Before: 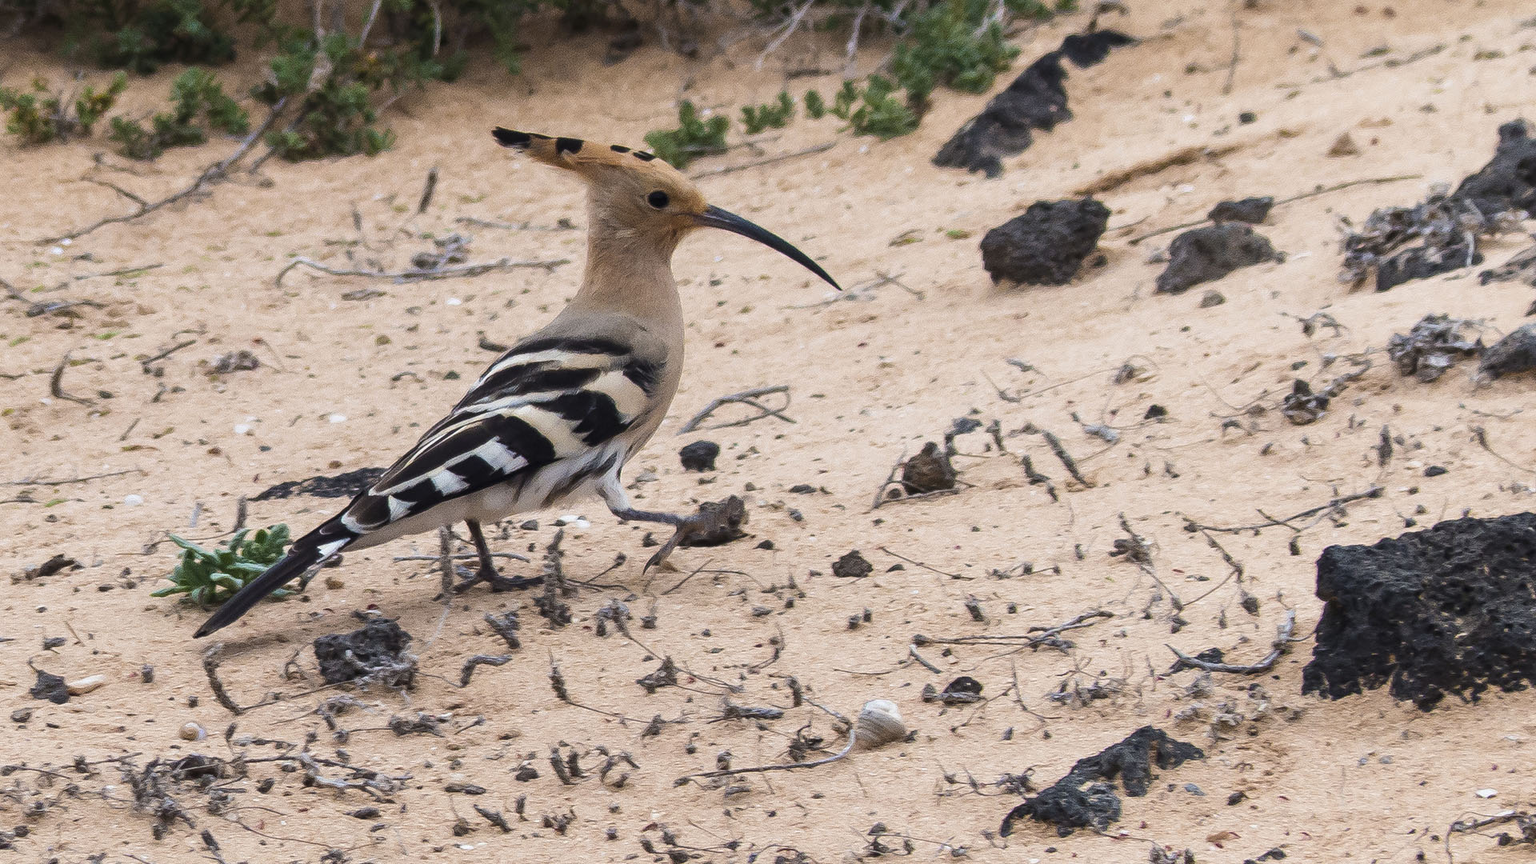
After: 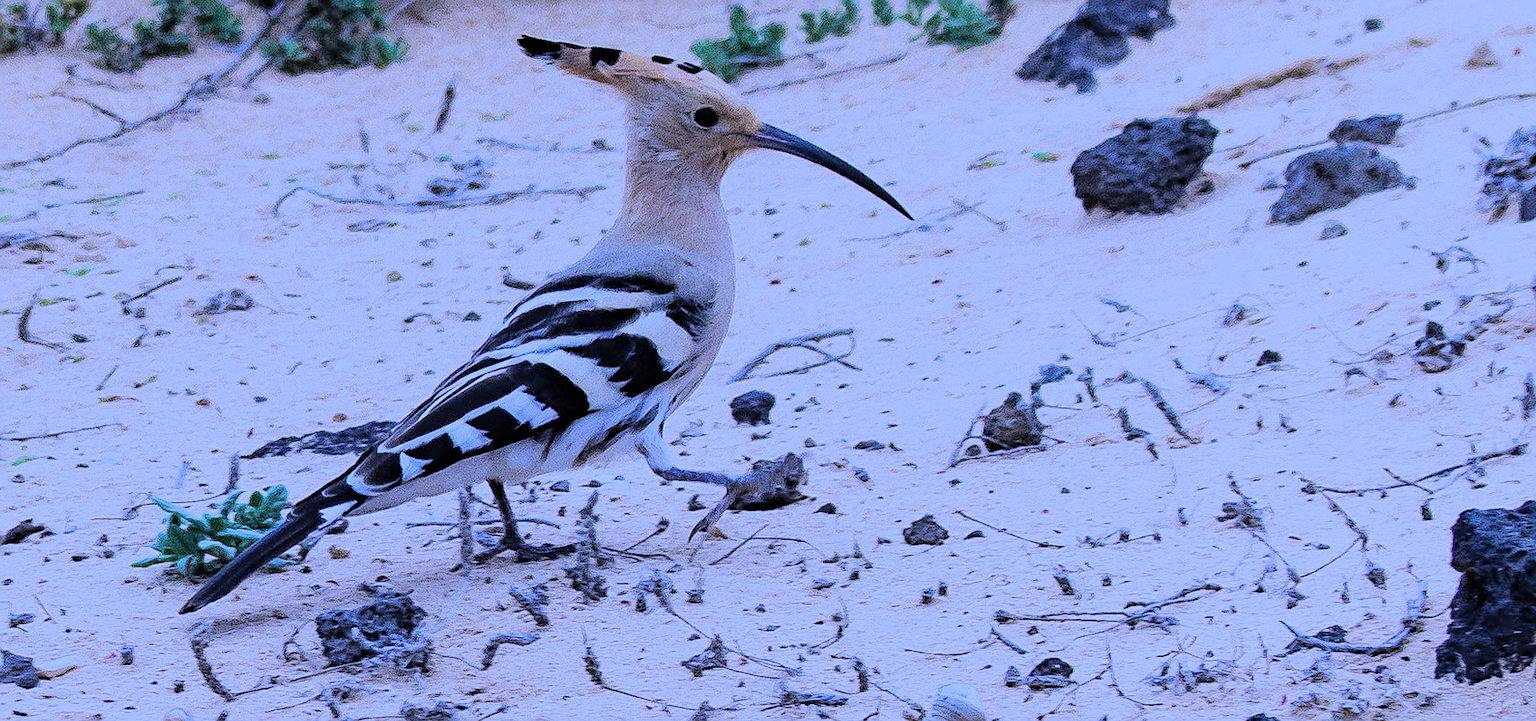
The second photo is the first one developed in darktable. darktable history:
sharpen: on, module defaults
crop and rotate: left 2.294%, top 11.12%, right 9.405%, bottom 15.168%
haze removal: strength 0.293, distance 0.25, adaptive false
contrast brightness saturation: brightness 0.149
color calibration: illuminant custom, x 0.461, y 0.429, temperature 2631.7 K
filmic rgb: middle gray luminance 29.13%, black relative exposure -10.22 EV, white relative exposure 5.5 EV, threshold 5.95 EV, target black luminance 0%, hardness 3.95, latitude 2.13%, contrast 1.129, highlights saturation mix 4.59%, shadows ↔ highlights balance 15.43%, enable highlight reconstruction true
tone equalizer: on, module defaults
